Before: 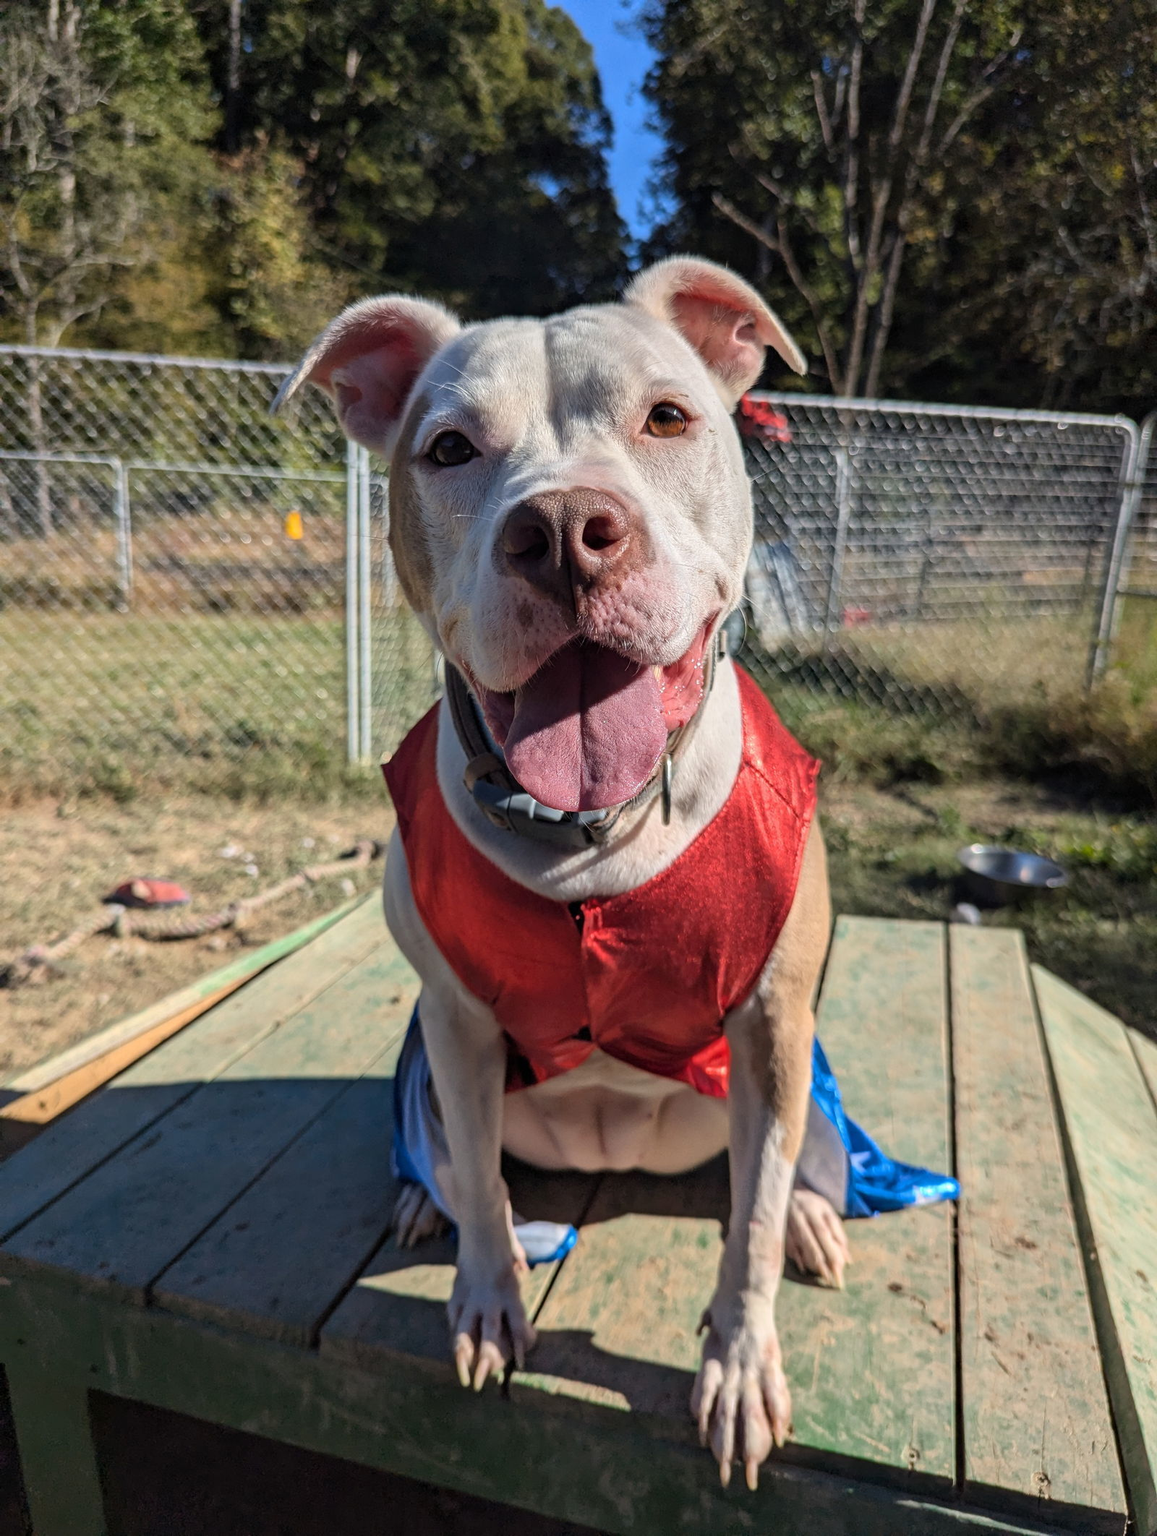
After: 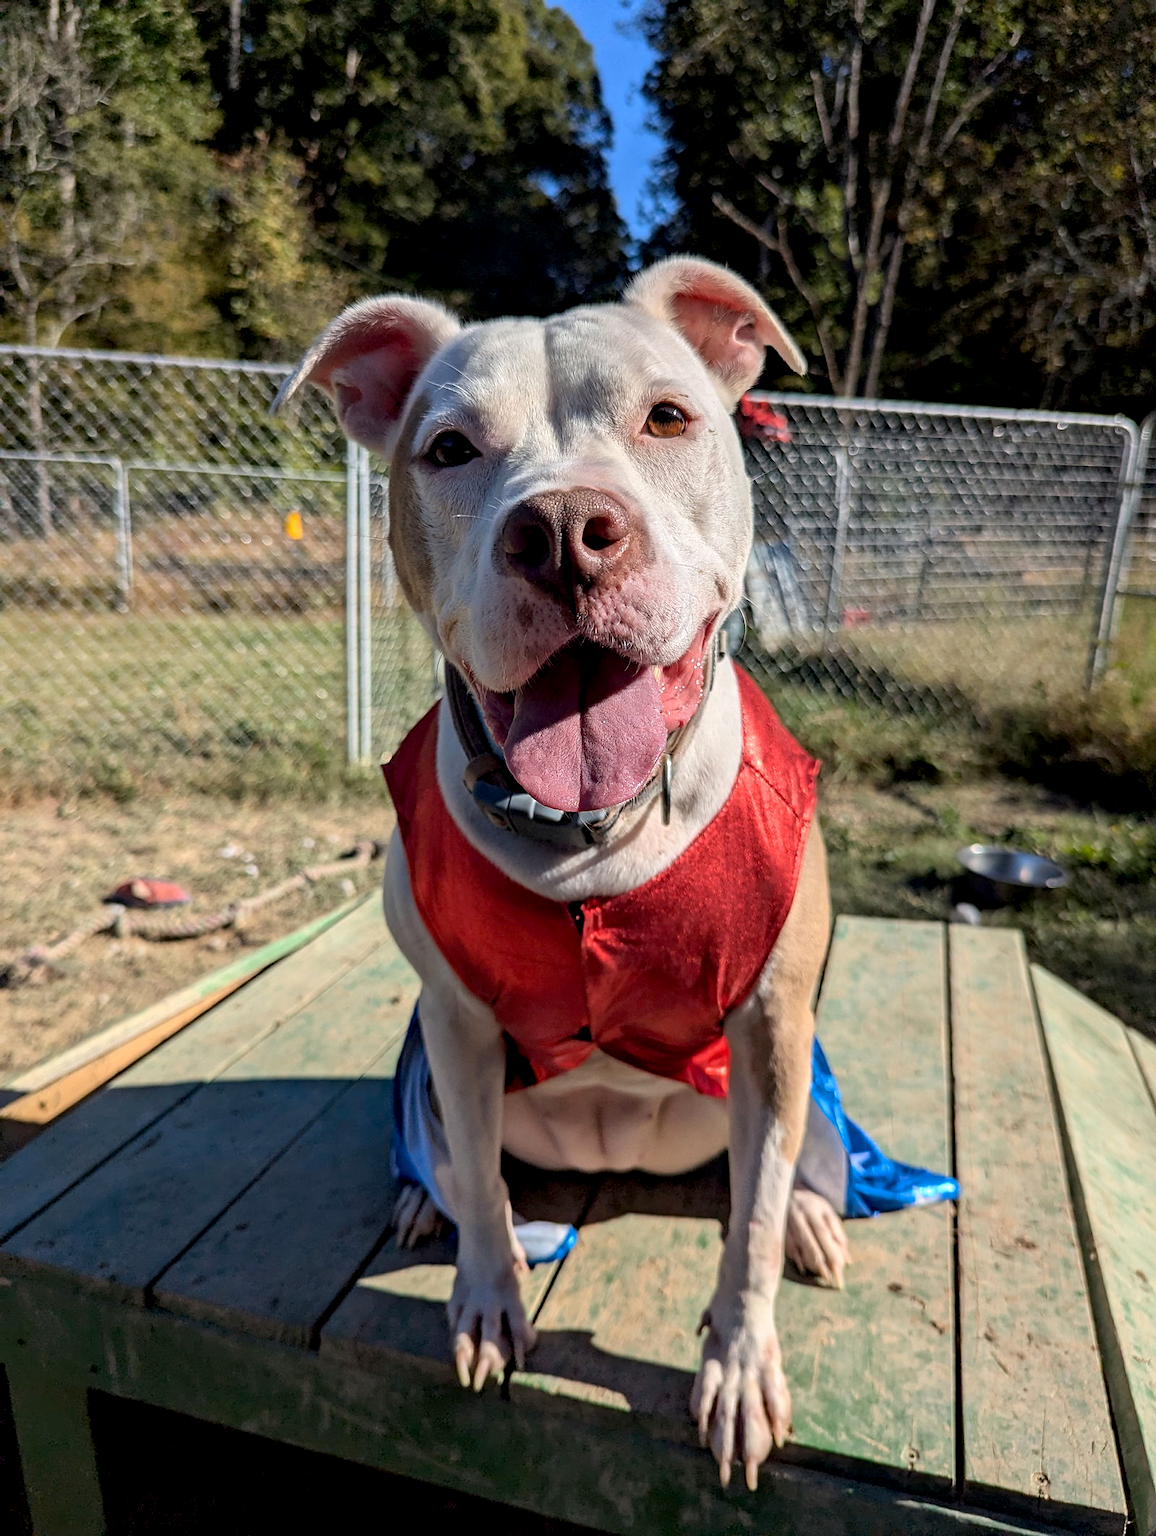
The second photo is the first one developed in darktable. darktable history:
exposure: black level correction 0.008, exposure 0.094 EV, compensate highlight preservation false
sharpen: radius 1.574, amount 0.372, threshold 1.696
